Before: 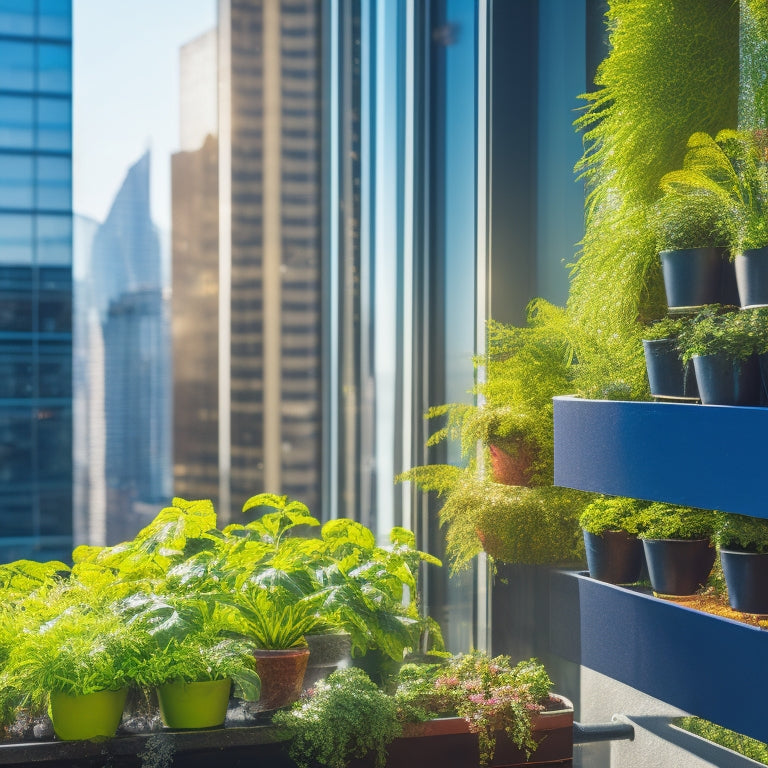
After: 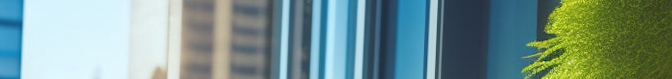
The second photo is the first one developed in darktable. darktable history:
crop and rotate: left 9.644%, top 9.491%, right 6.021%, bottom 80.509%
color correction: highlights a* -4.98, highlights b* -3.76, shadows a* 3.83, shadows b* 4.08
rotate and perspective: rotation 2.27°, automatic cropping off
